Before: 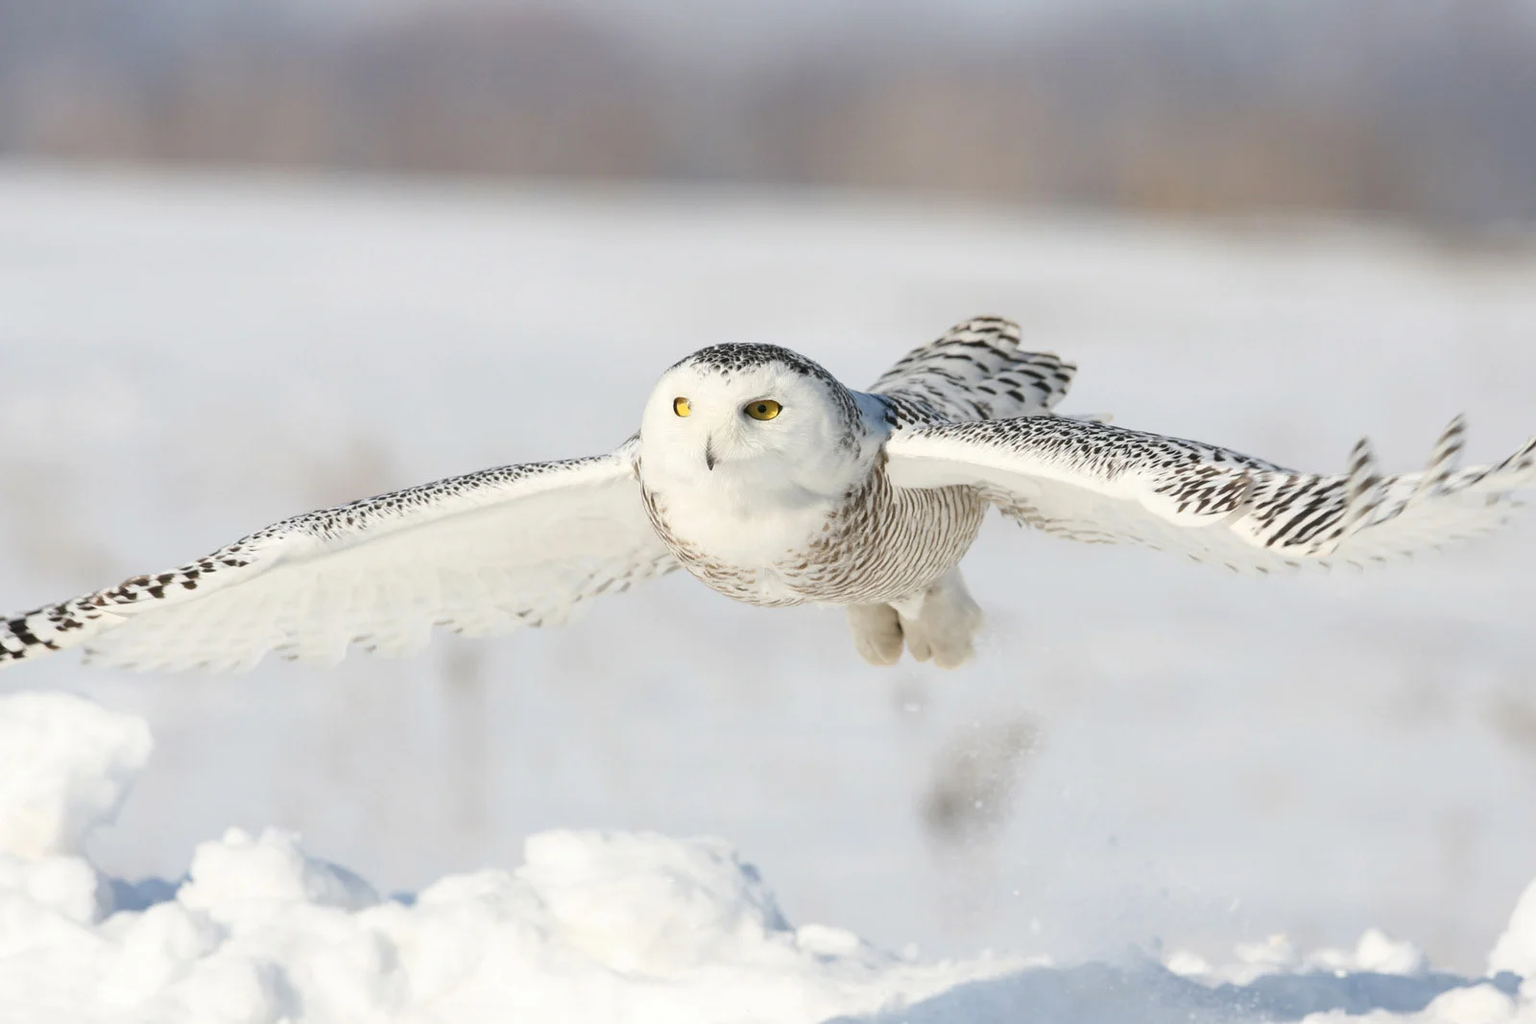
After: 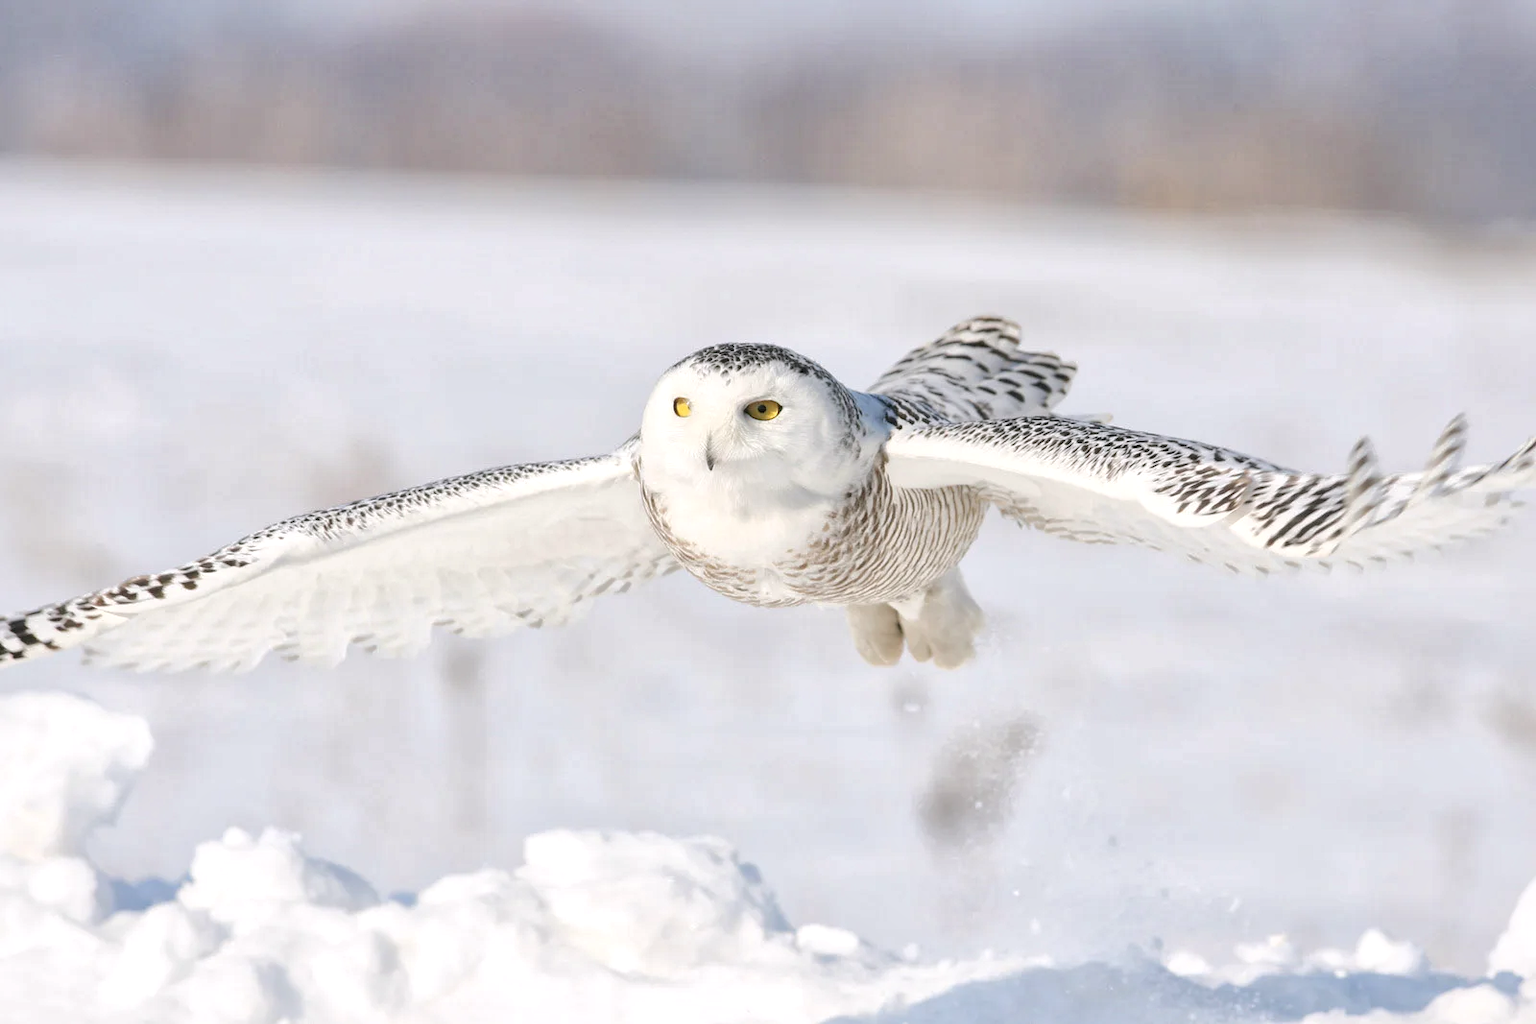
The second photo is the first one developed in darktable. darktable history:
white balance: red 1.009, blue 1.027
global tonemap: drago (1, 100), detail 1
